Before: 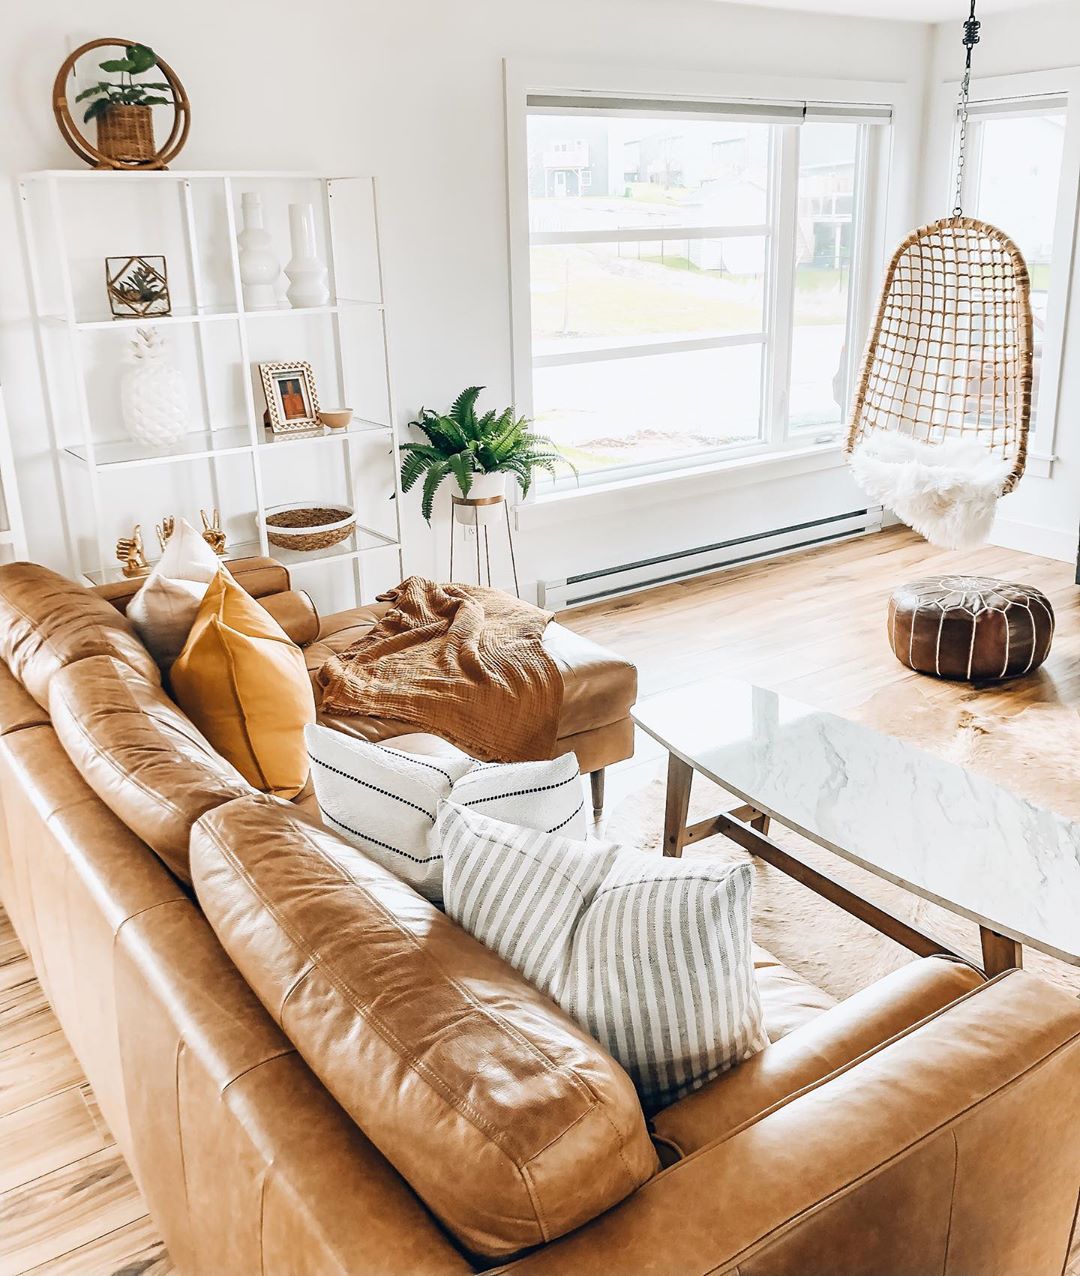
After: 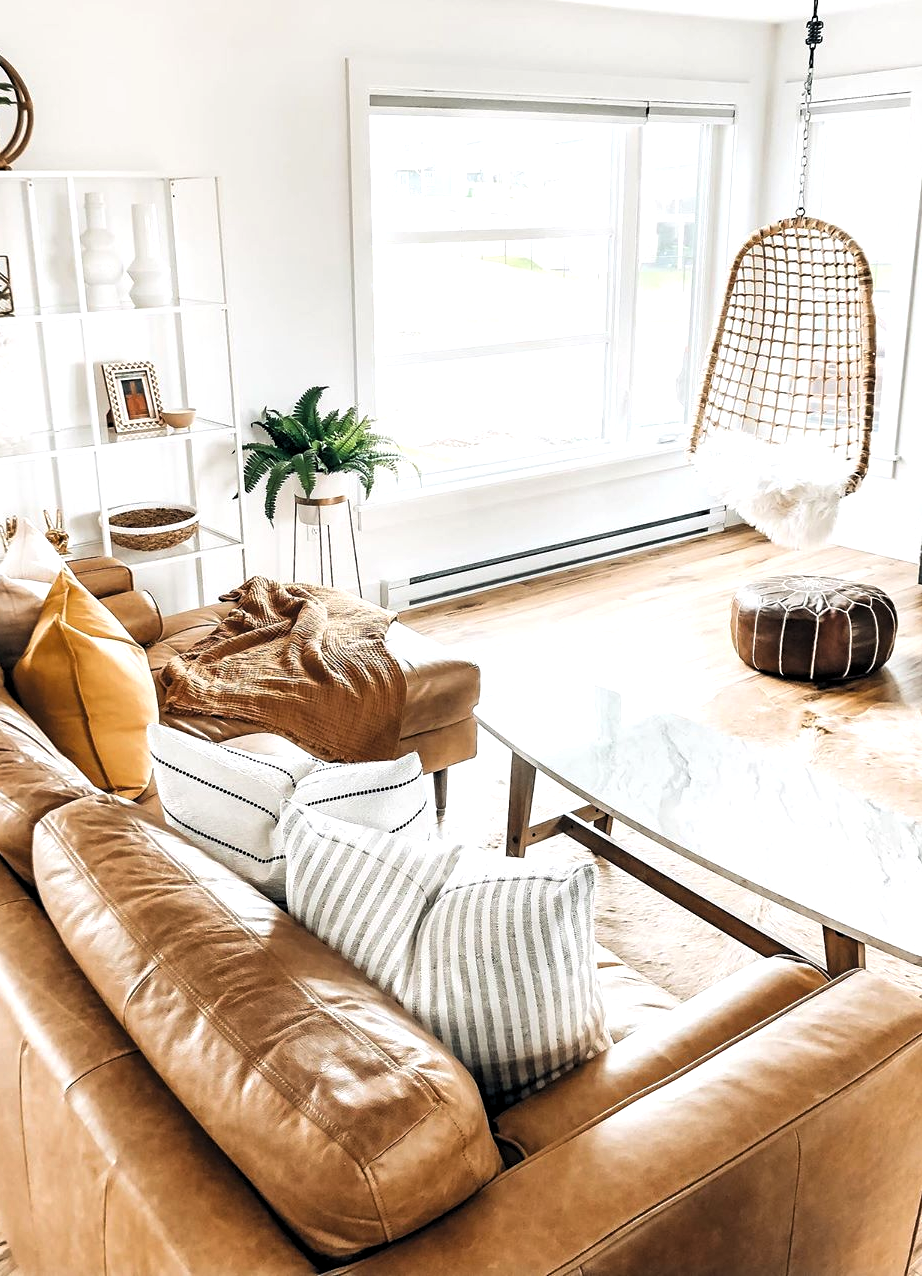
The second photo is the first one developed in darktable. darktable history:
crop and rotate: left 14.584%
levels: levels [0.052, 0.496, 0.908]
